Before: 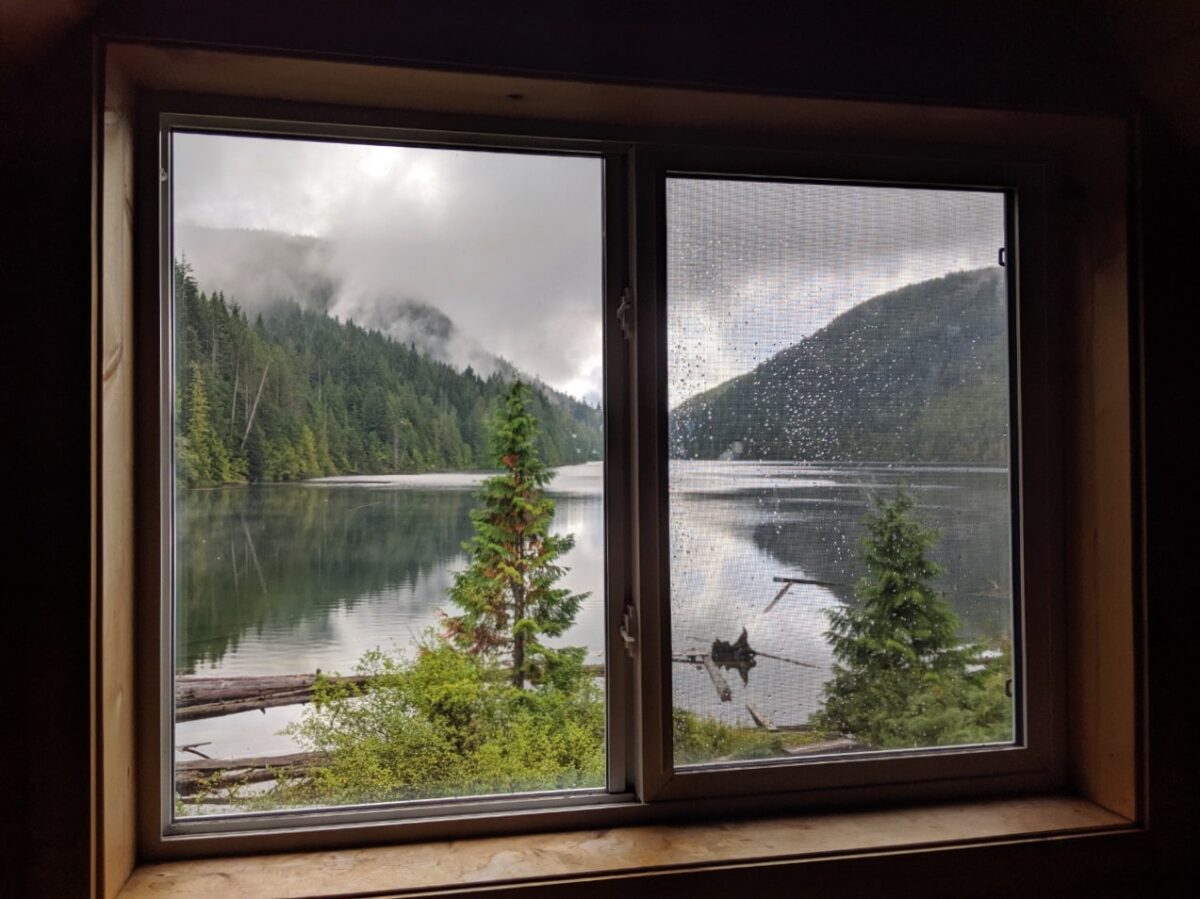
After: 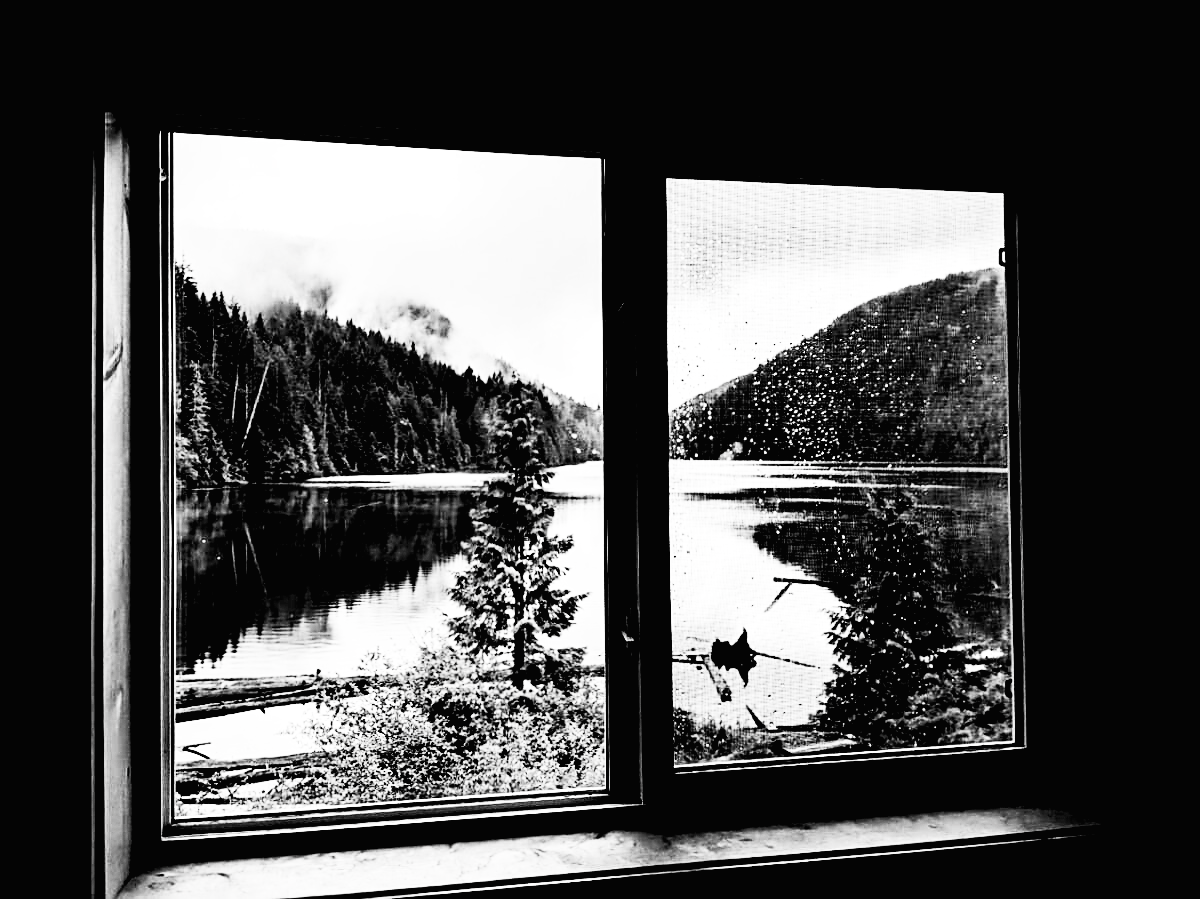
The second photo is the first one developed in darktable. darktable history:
contrast brightness saturation: contrast 0.529, brightness 0.454, saturation -0.996
sharpen: on, module defaults
filmic rgb: black relative exposure -1.04 EV, white relative exposure 2.1 EV, threshold 2.99 EV, hardness 1.54, contrast 2.247, enable highlight reconstruction true
